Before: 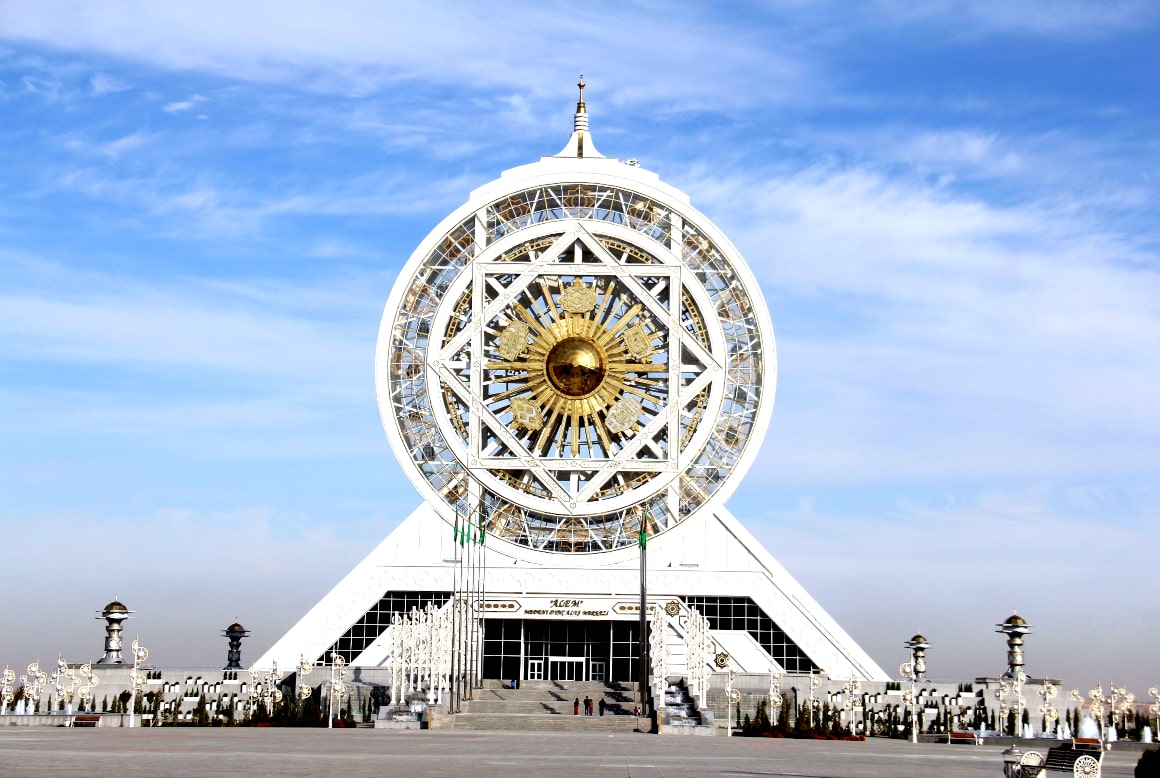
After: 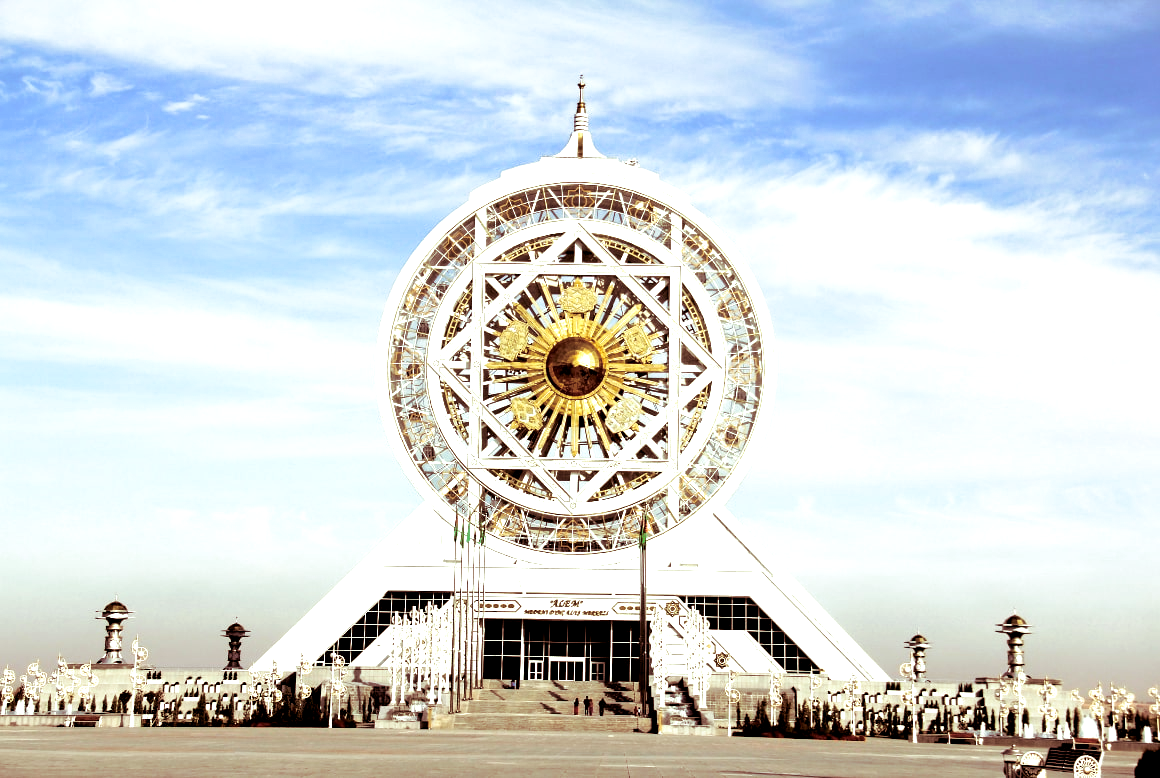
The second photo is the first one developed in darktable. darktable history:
split-toning: on, module defaults
exposure: exposure 0.515 EV, compensate highlight preservation false
color correction: highlights a* -5.3, highlights b* 9.8, shadows a* 9.8, shadows b* 24.26
